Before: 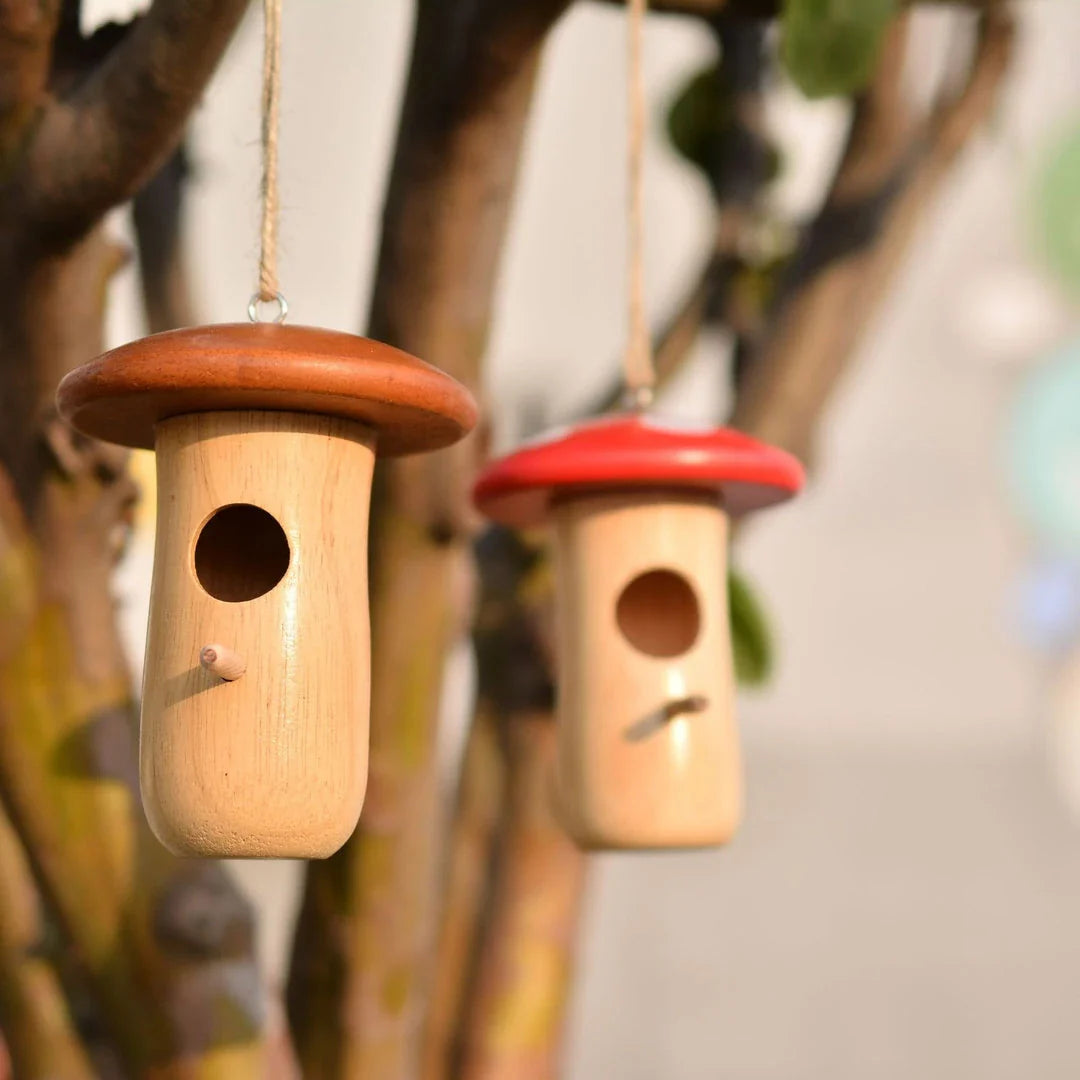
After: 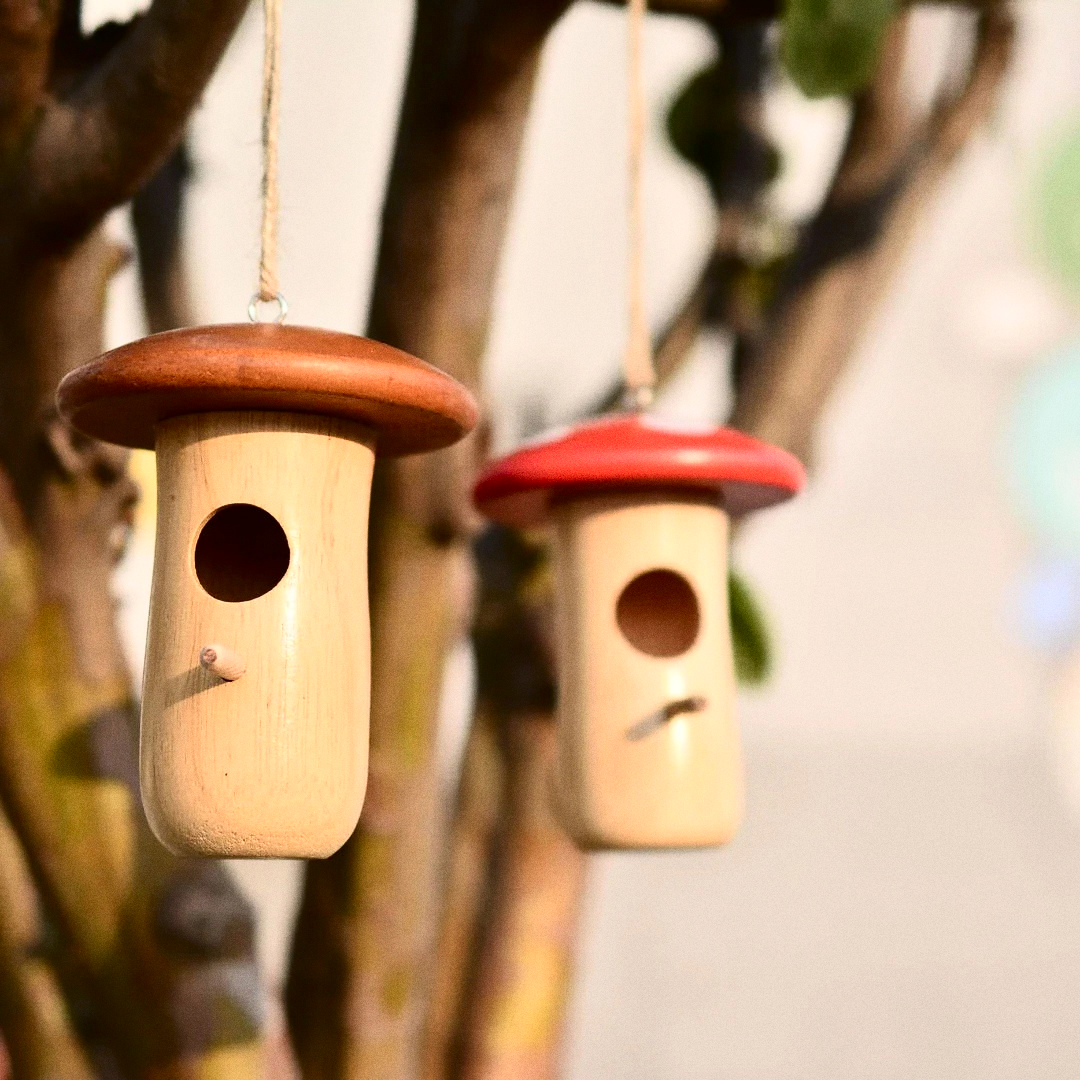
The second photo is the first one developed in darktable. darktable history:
grain: coarseness 0.09 ISO
exposure: exposure 0 EV, compensate highlight preservation false
contrast brightness saturation: contrast 0.28
